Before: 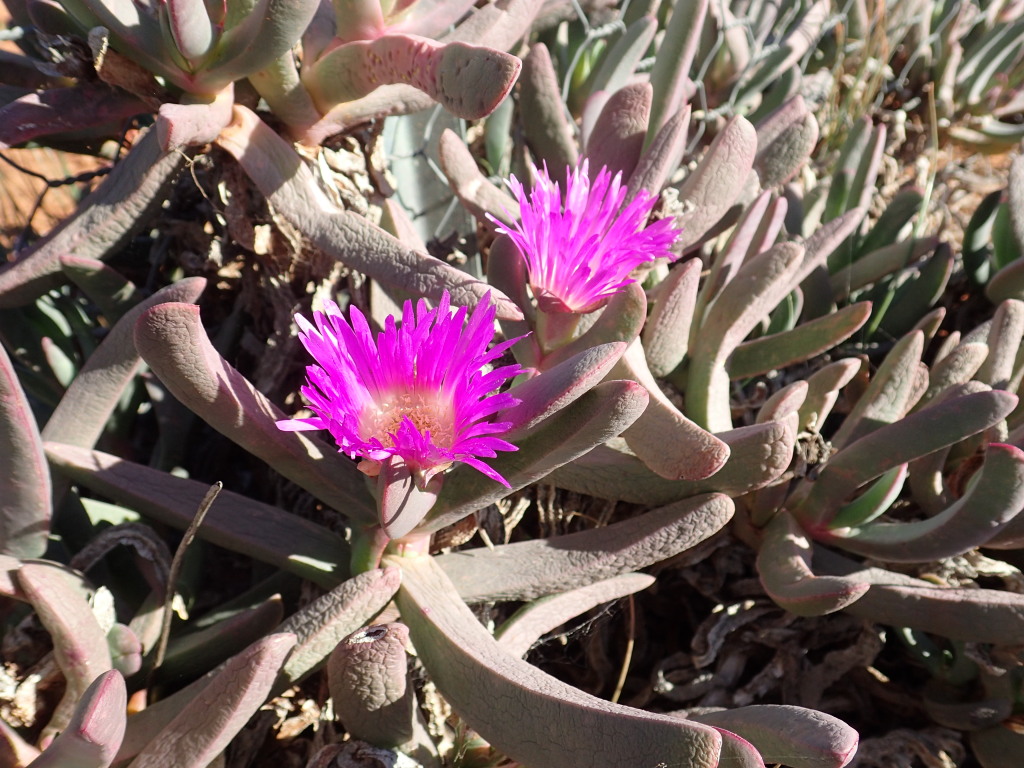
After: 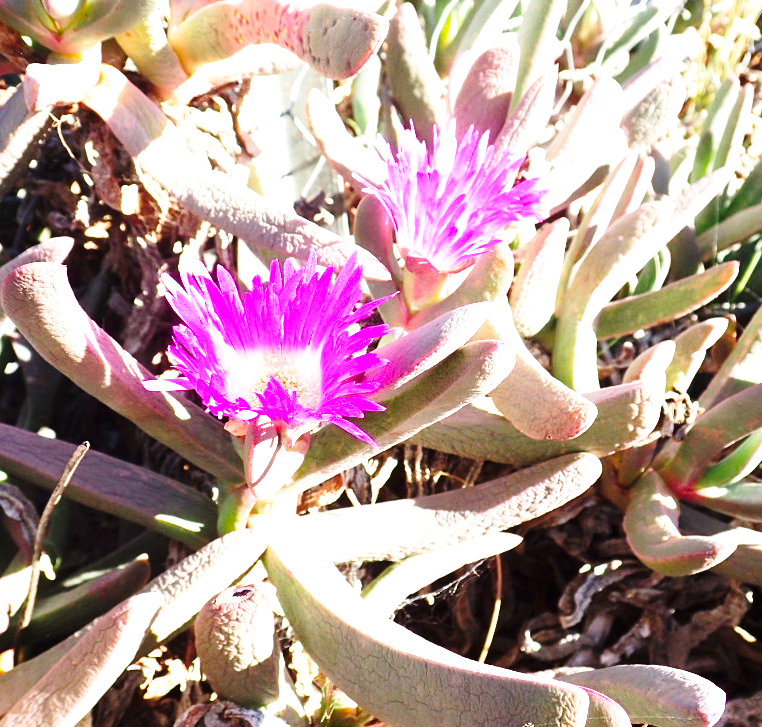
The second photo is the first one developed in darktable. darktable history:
color balance rgb: perceptual saturation grading › global saturation 15.001%, perceptual brilliance grading › highlights 10.757%, perceptual brilliance grading › shadows -10.782%, global vibrance 20%
crop and rotate: left 12.996%, top 5.237%, right 12.55%
exposure: exposure 1.205 EV, compensate highlight preservation false
base curve: curves: ch0 [(0, 0) (0.028, 0.03) (0.121, 0.232) (0.46, 0.748) (0.859, 0.968) (1, 1)], preserve colors none
